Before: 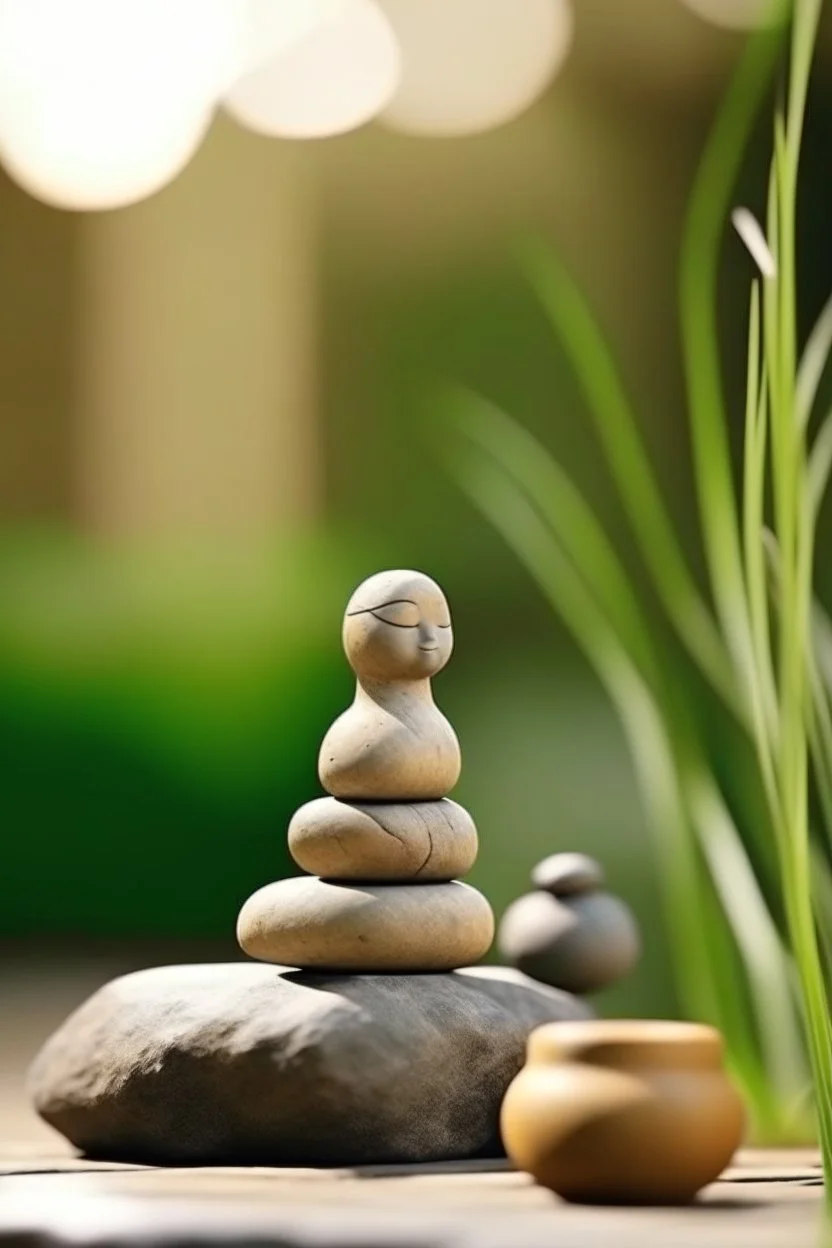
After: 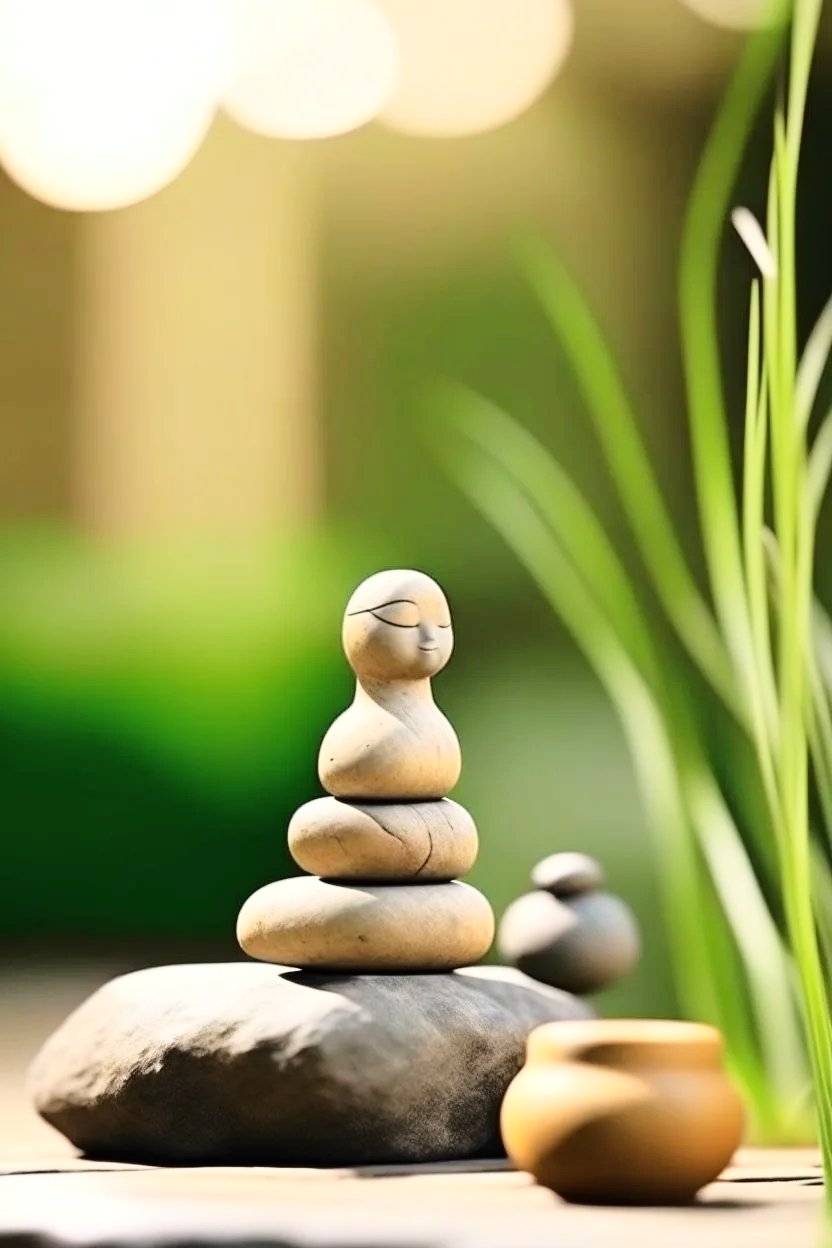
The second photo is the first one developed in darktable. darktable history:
base curve: curves: ch0 [(0, 0) (0.028, 0.03) (0.121, 0.232) (0.46, 0.748) (0.859, 0.968) (1, 1)]
